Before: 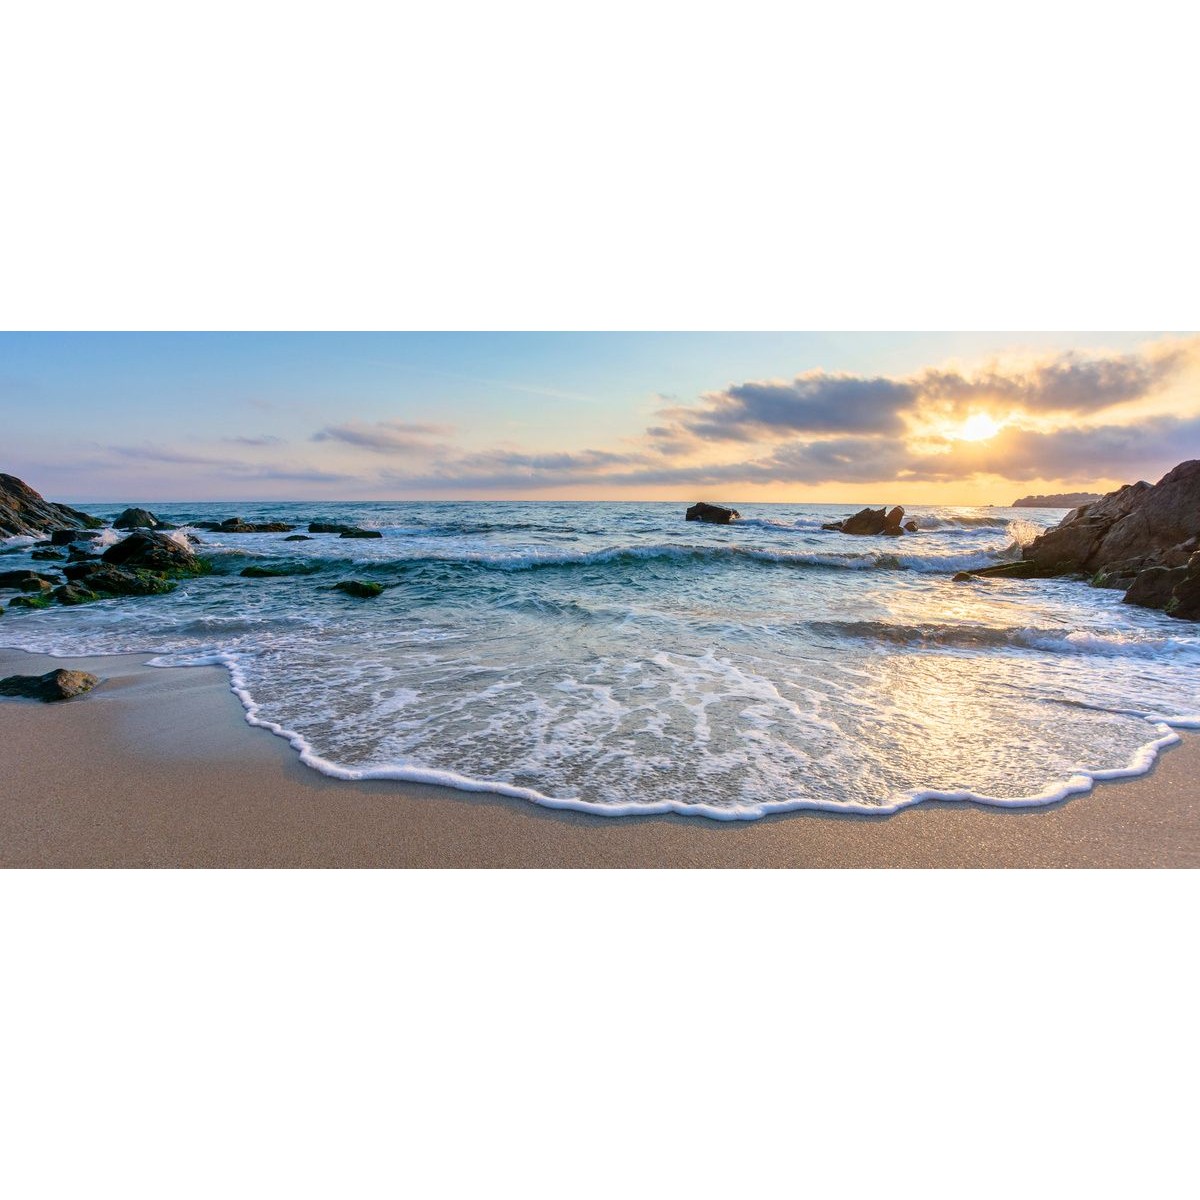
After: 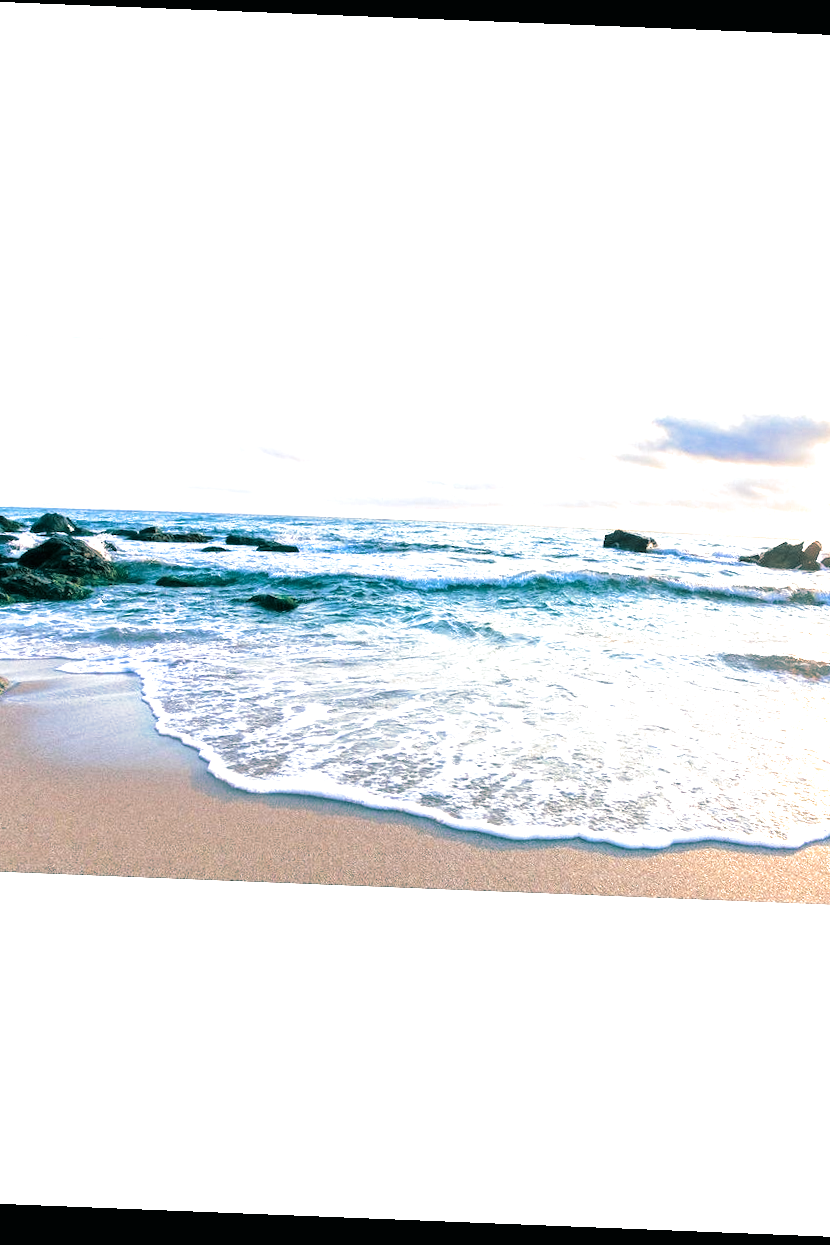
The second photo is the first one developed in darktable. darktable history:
crop and rotate: left 8.786%, right 24.548%
exposure: black level correction 0, exposure 1.5 EV, compensate exposure bias true, compensate highlight preservation false
rotate and perspective: rotation 2.27°, automatic cropping off
split-toning: shadows › hue 186.43°, highlights › hue 49.29°, compress 30.29%
